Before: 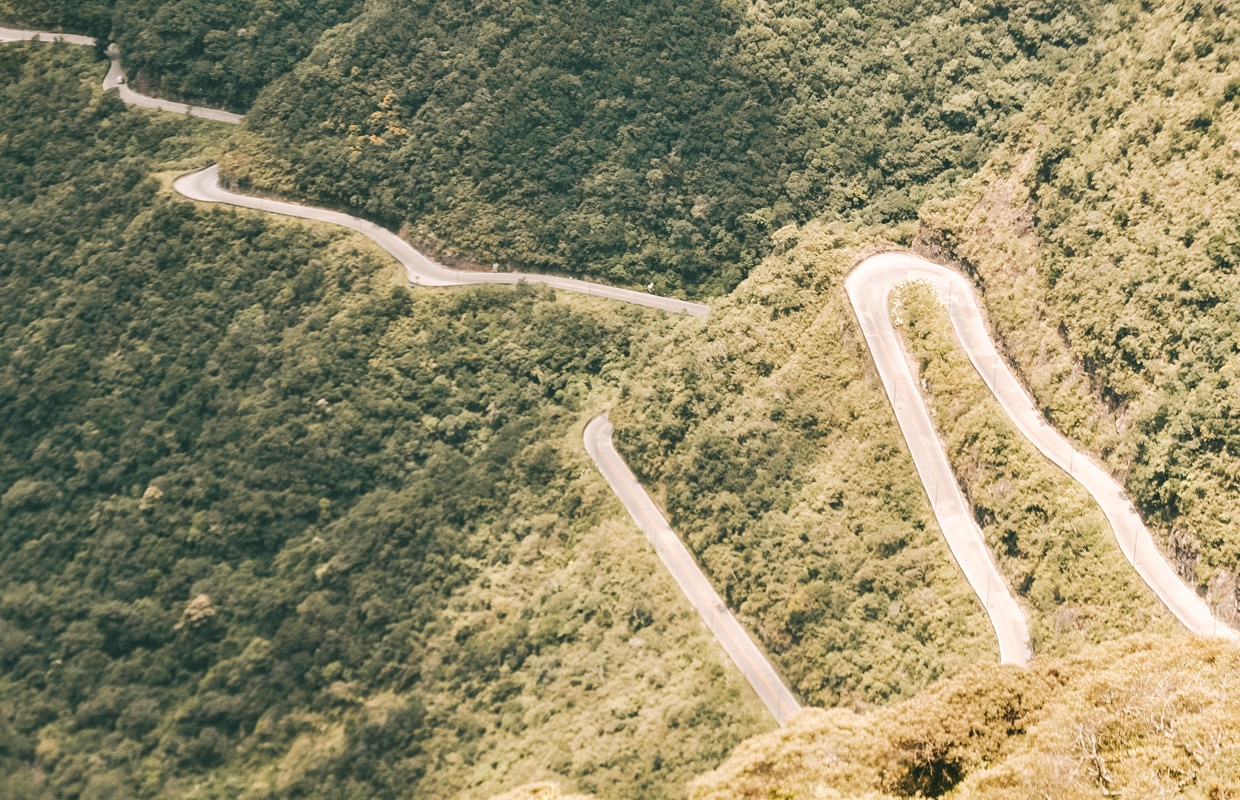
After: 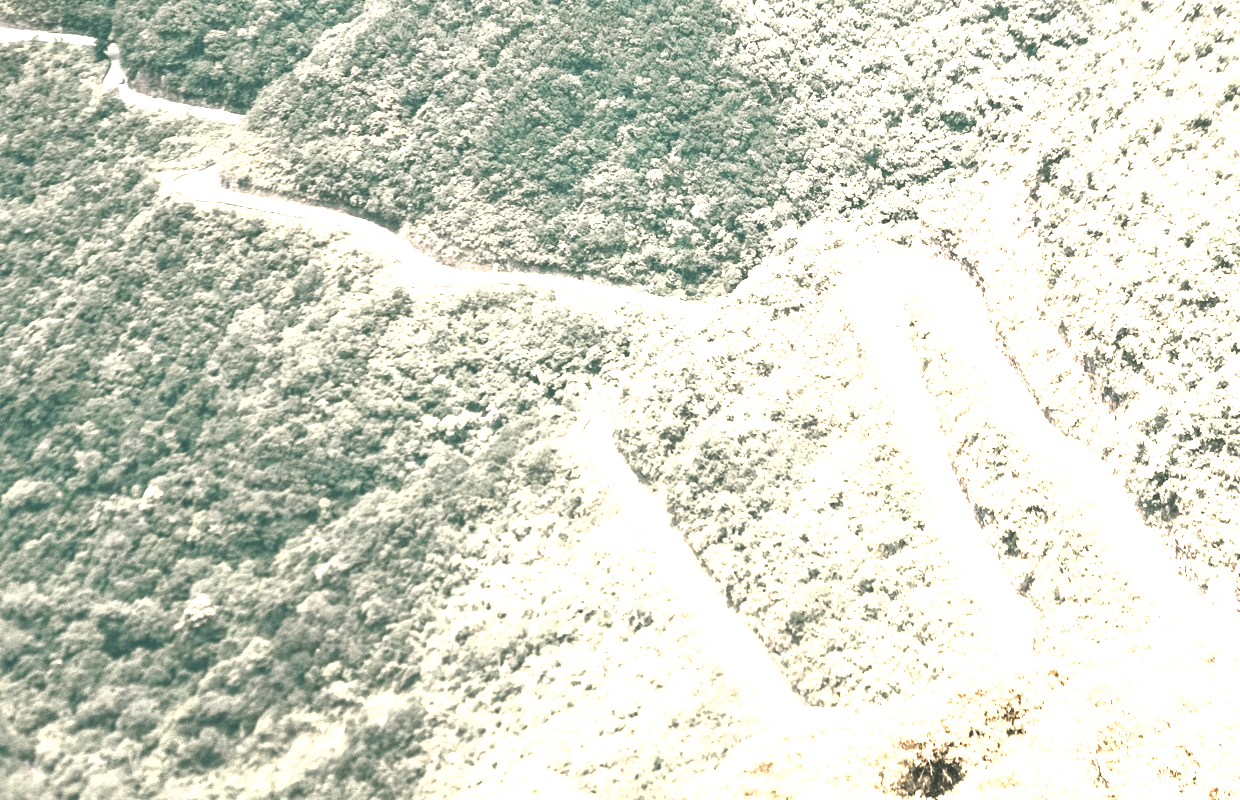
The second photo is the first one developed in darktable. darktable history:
color zones: curves: ch1 [(0, 0.708) (0.088, 0.648) (0.245, 0.187) (0.429, 0.326) (0.571, 0.498) (0.714, 0.5) (0.857, 0.5) (1, 0.708)]
velvia: strength 15.34%
exposure: black level correction 0.001, exposure 1.998 EV, compensate highlight preservation false
